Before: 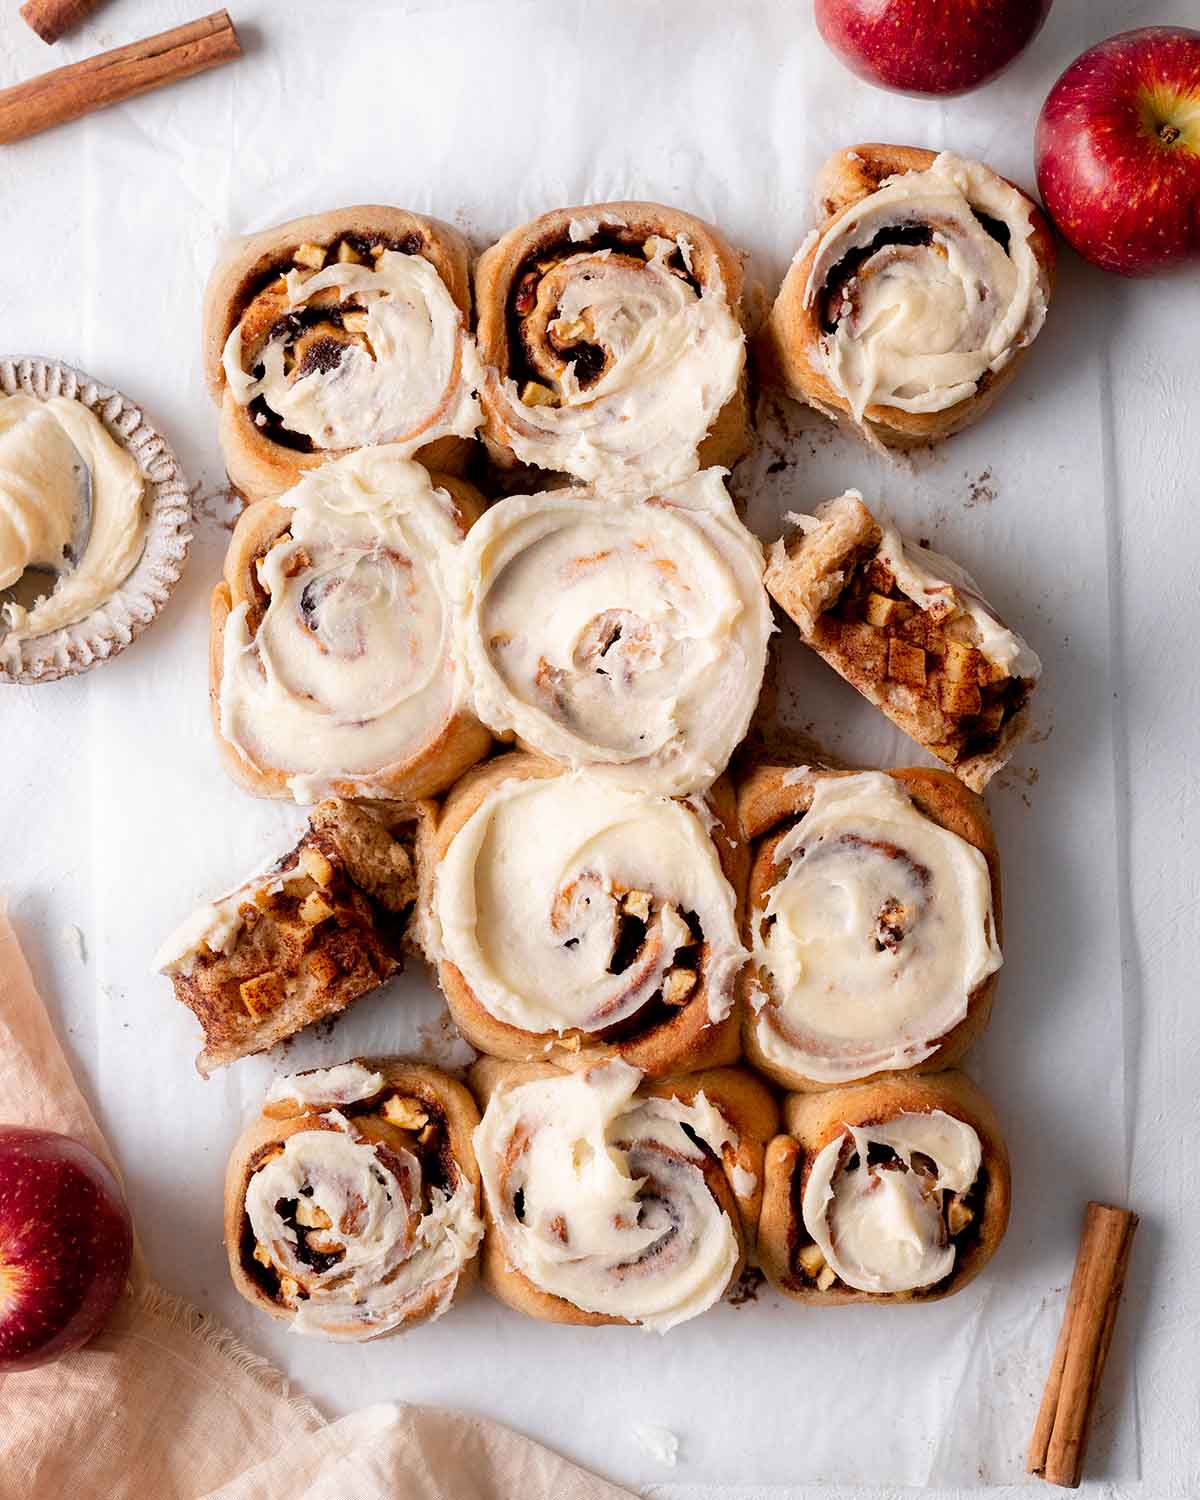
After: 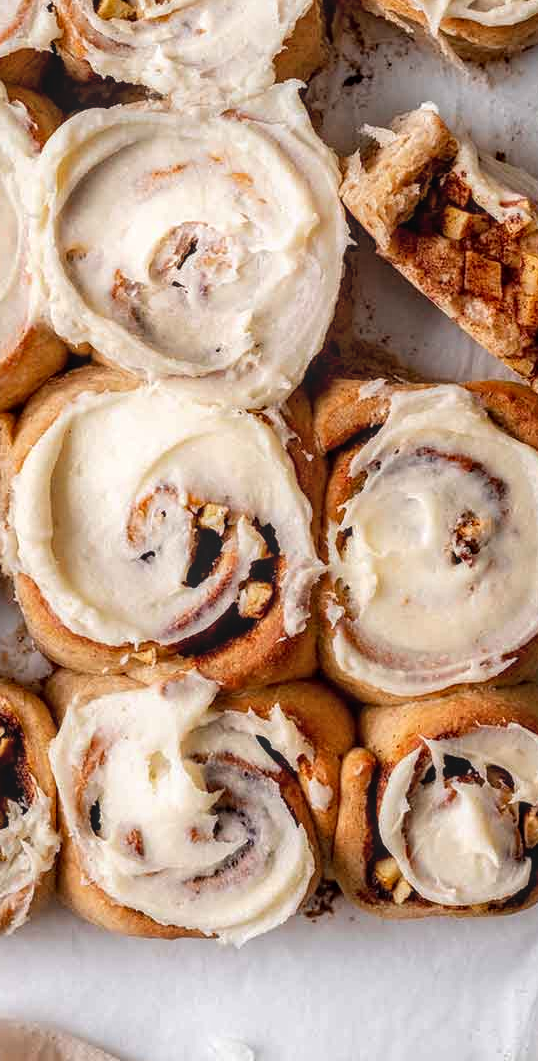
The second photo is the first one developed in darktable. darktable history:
crop: left 35.378%, top 25.844%, right 19.774%, bottom 3.414%
local contrast: highlights 3%, shadows 2%, detail 133%
